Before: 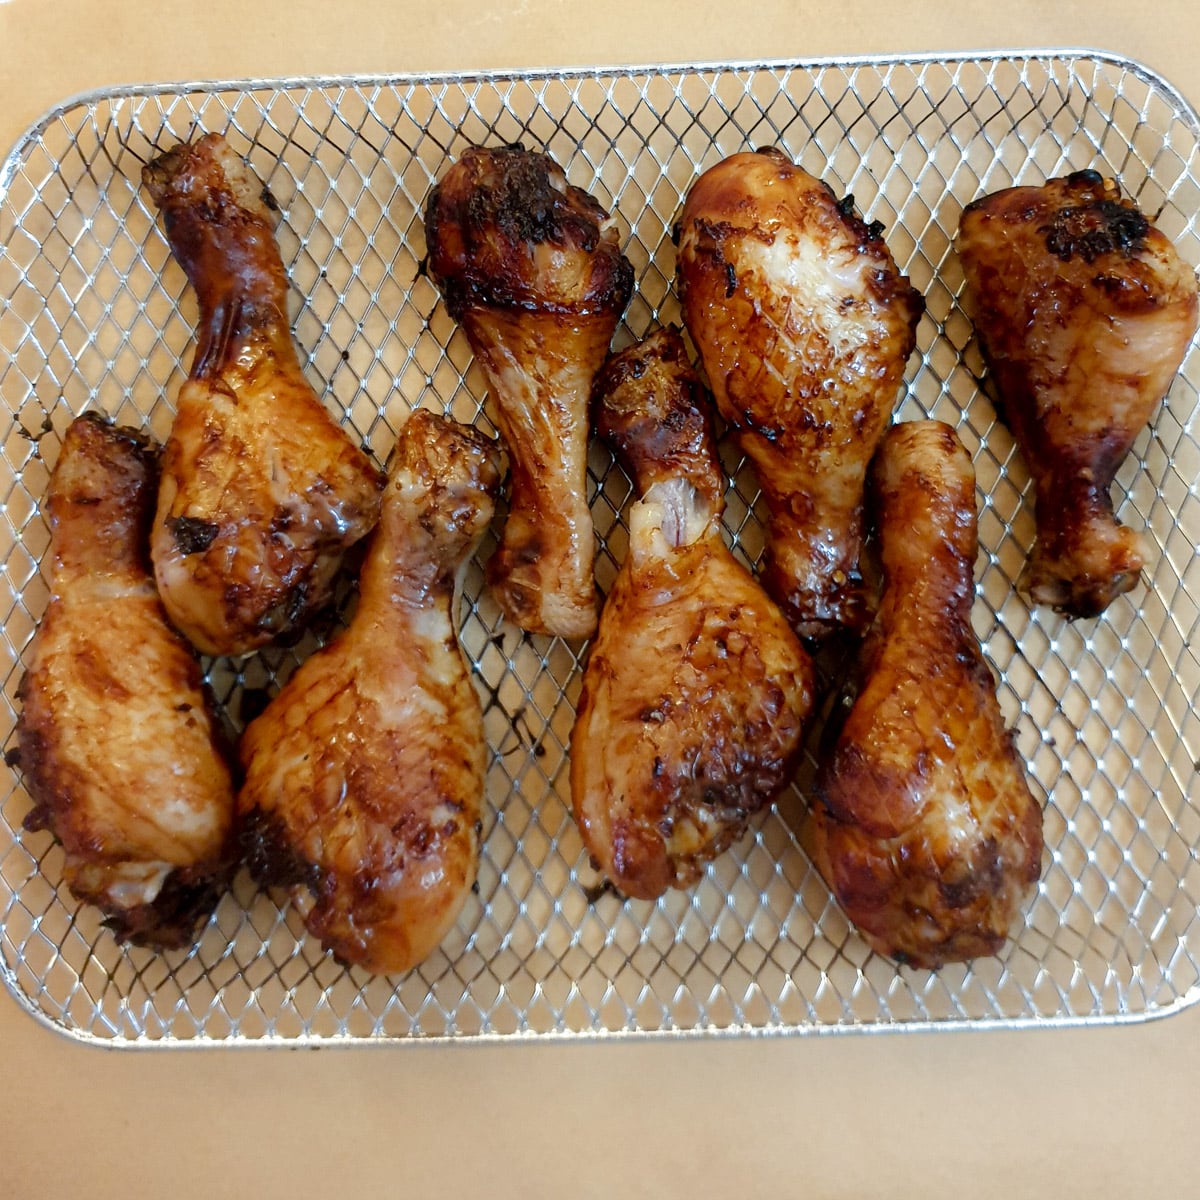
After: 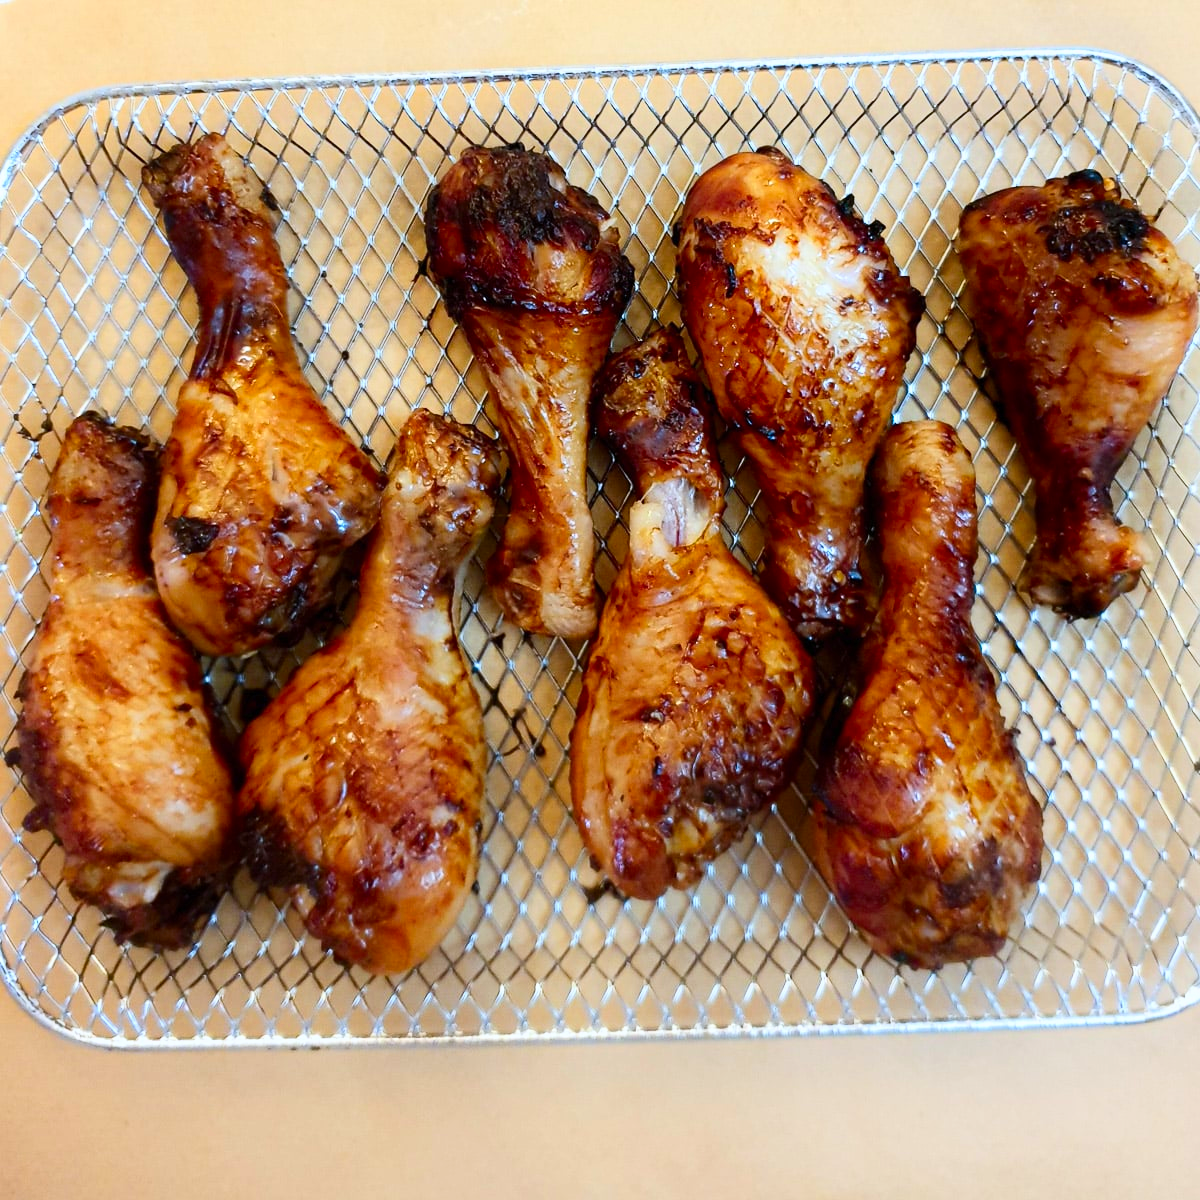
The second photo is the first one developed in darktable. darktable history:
contrast brightness saturation: contrast 0.233, brightness 0.111, saturation 0.288
color calibration: output R [0.994, 0.059, -0.119, 0], output G [-0.036, 1.09, -0.119, 0], output B [0.078, -0.108, 0.961, 0], gray › normalize channels true, illuminant as shot in camera, x 0.358, y 0.373, temperature 4628.91 K, gamut compression 0.009
